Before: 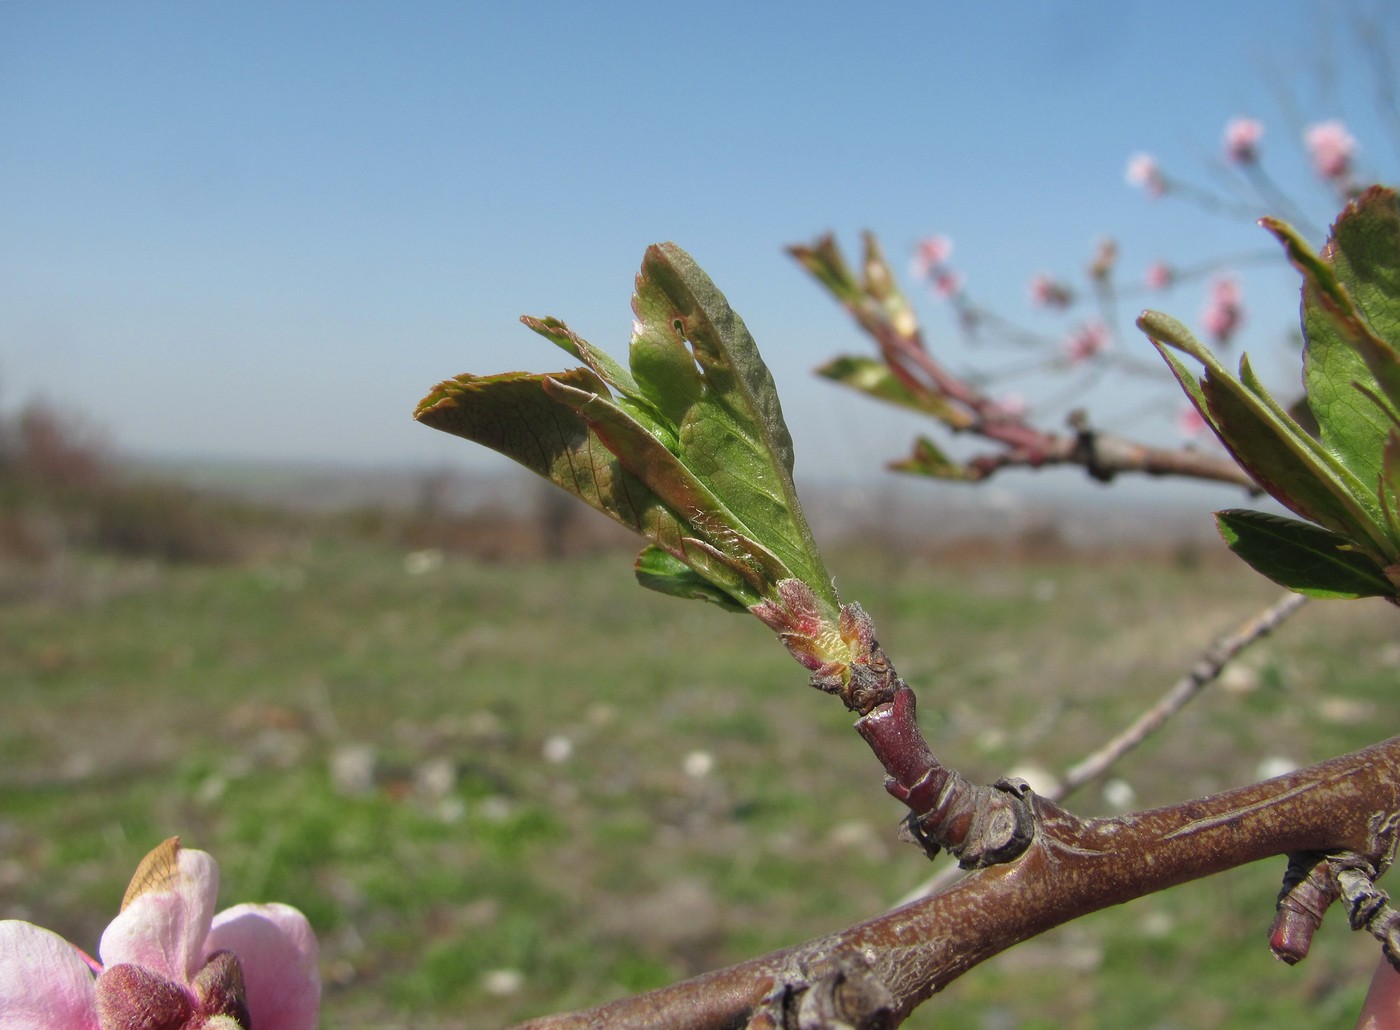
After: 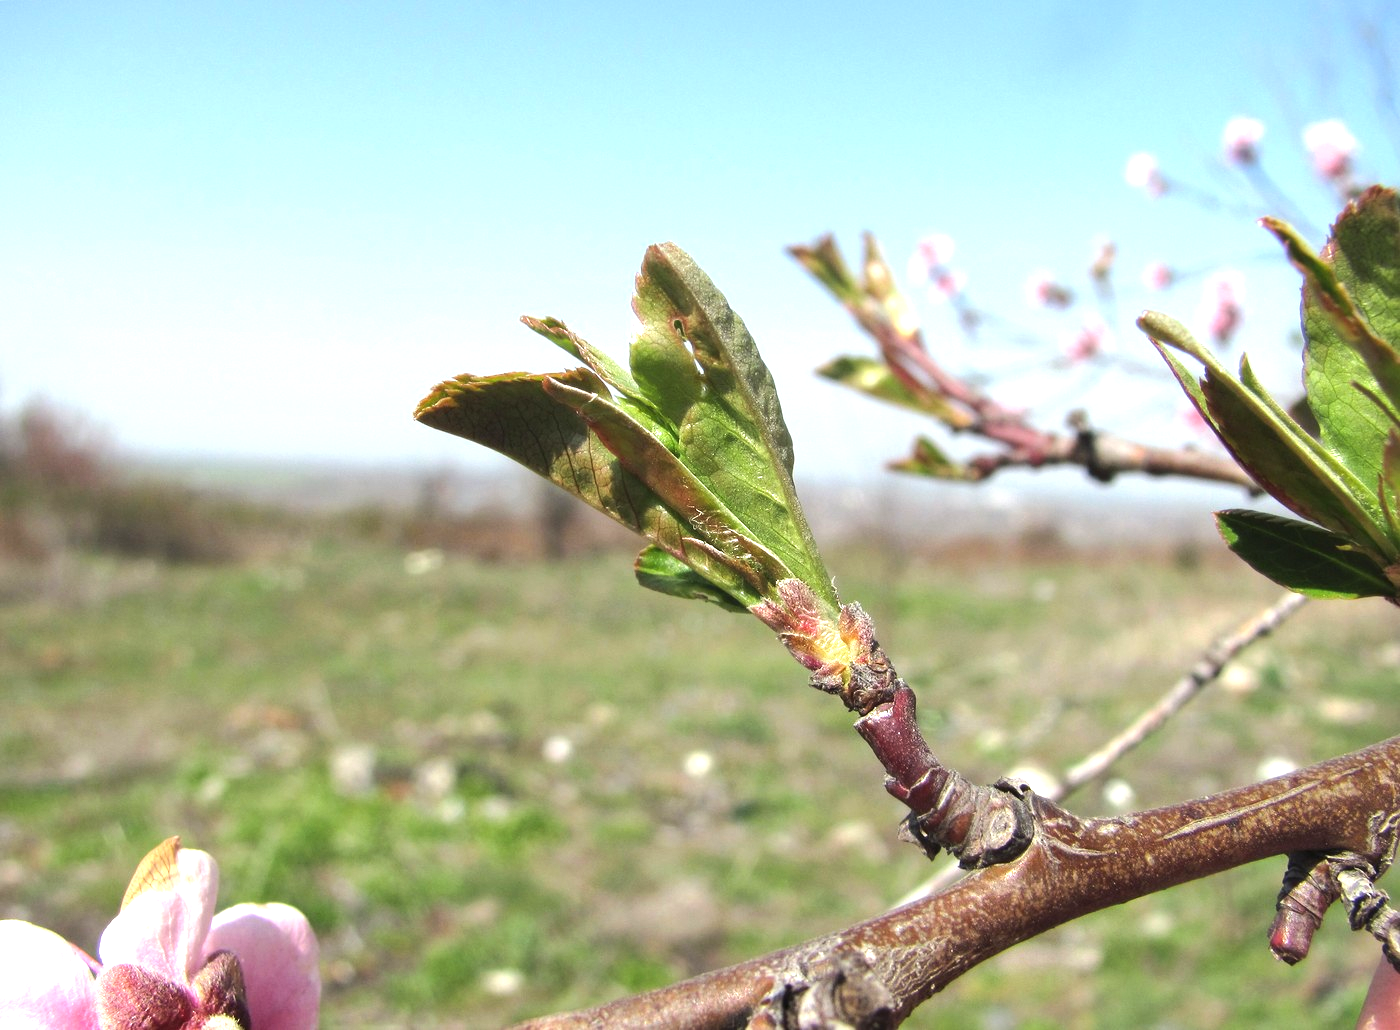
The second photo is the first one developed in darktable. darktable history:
contrast brightness saturation: contrast 0.05
tone equalizer: -8 EV -0.417 EV, -7 EV -0.389 EV, -6 EV -0.333 EV, -5 EV -0.222 EV, -3 EV 0.222 EV, -2 EV 0.333 EV, -1 EV 0.389 EV, +0 EV 0.417 EV, edges refinement/feathering 500, mask exposure compensation -1.57 EV, preserve details no
exposure: black level correction 0, exposure 0.5 EV, compensate exposure bias true, compensate highlight preservation false
